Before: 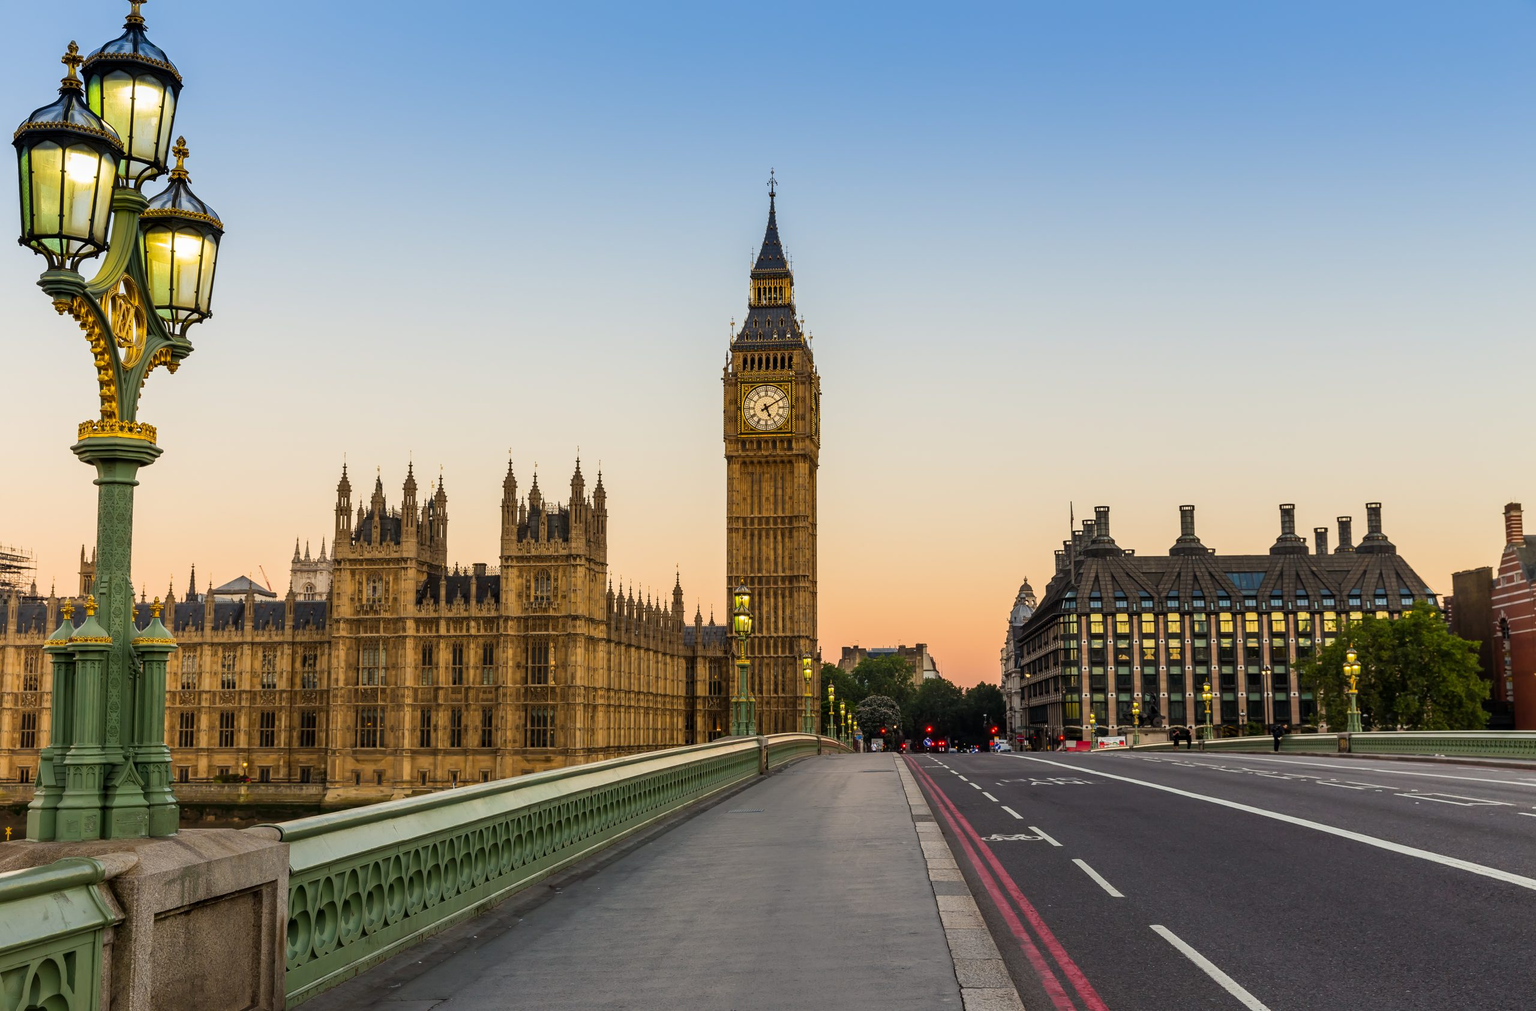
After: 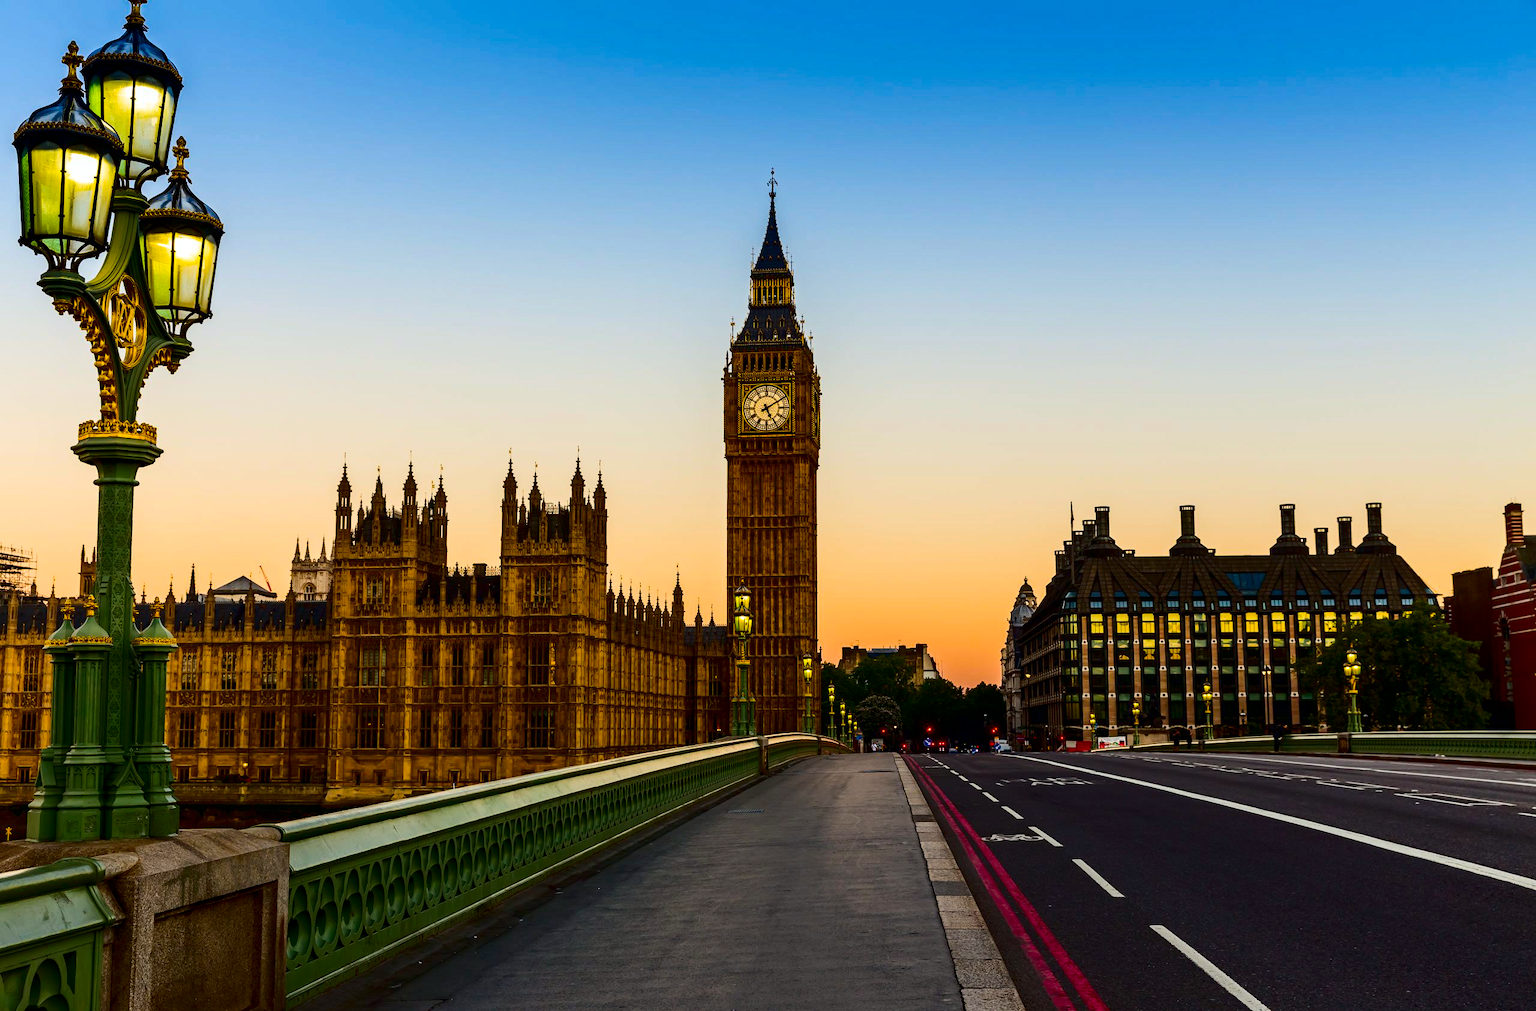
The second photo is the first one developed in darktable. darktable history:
color balance rgb: perceptual saturation grading › global saturation 20%, global vibrance 20%
haze removal: compatibility mode true, adaptive false
contrast brightness saturation: contrast 0.24, brightness -0.24, saturation 0.14
